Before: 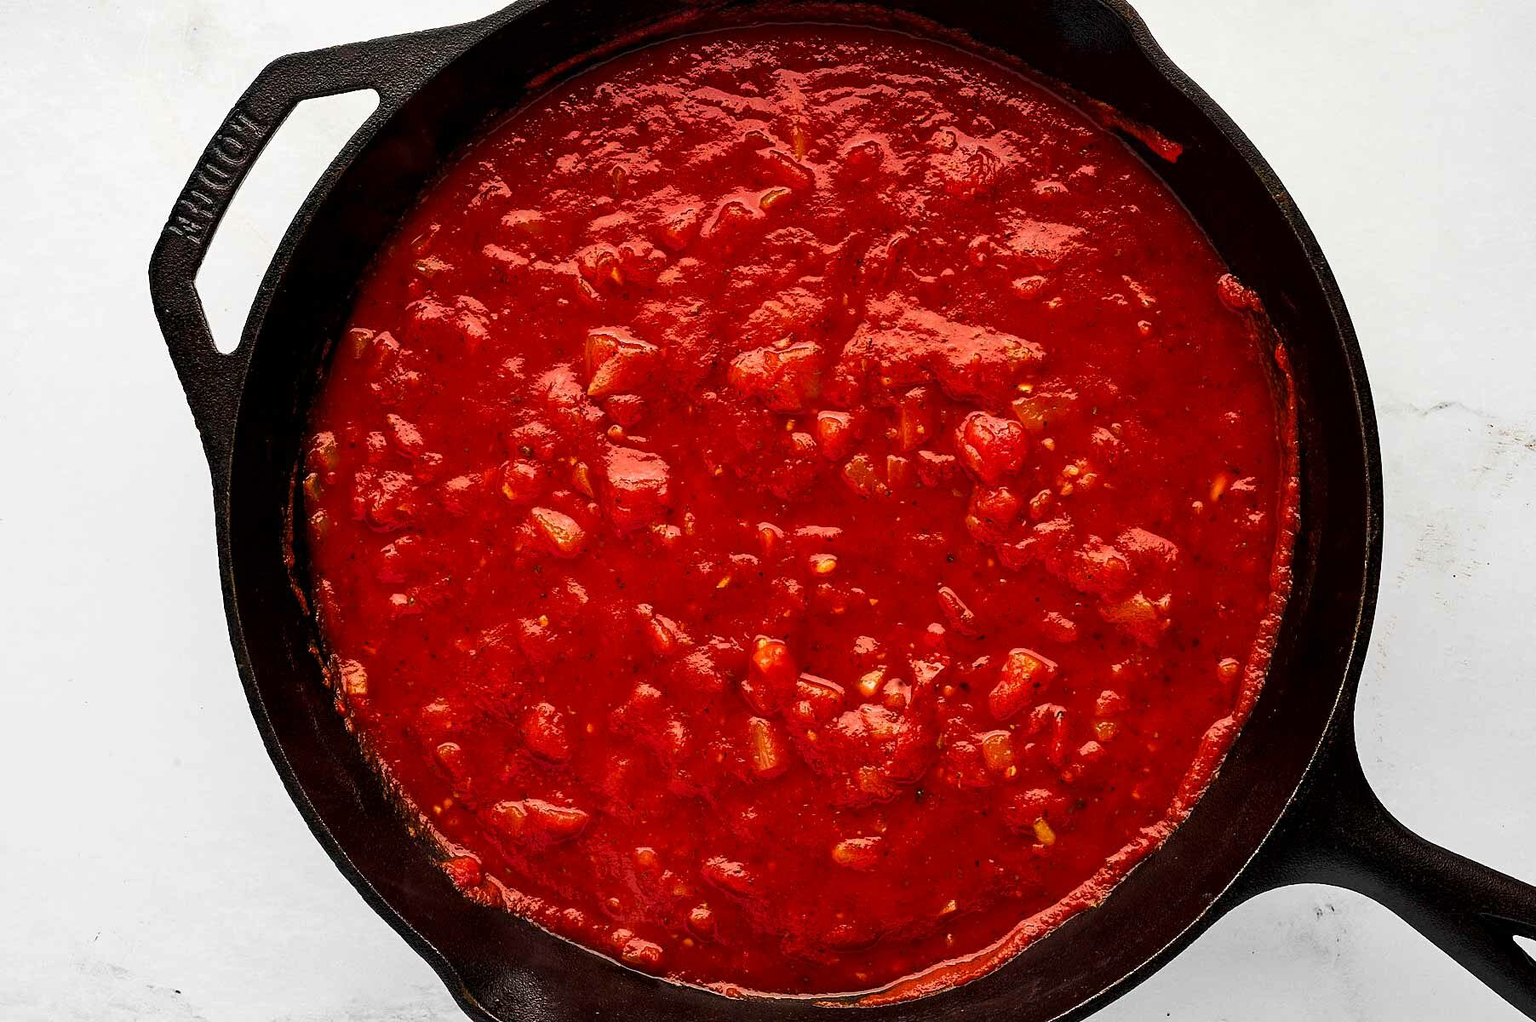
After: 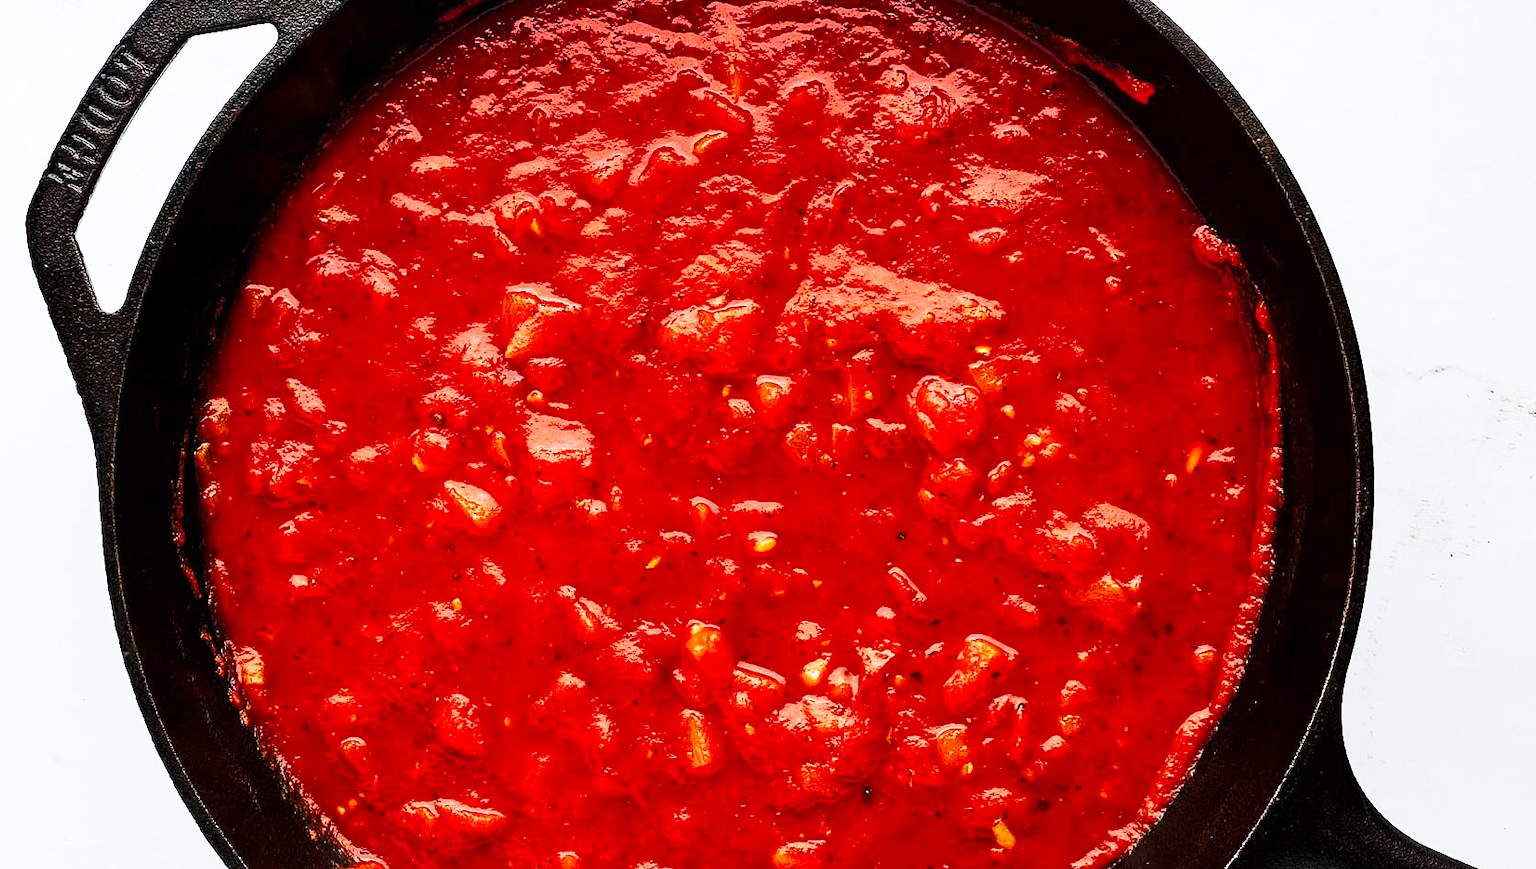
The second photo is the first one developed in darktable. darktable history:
tone equalizer: on, module defaults
white balance: red 0.976, blue 1.04
base curve: curves: ch0 [(0, 0) (0.028, 0.03) (0.121, 0.232) (0.46, 0.748) (0.859, 0.968) (1, 1)], preserve colors none
crop: left 8.155%, top 6.611%, bottom 15.385%
